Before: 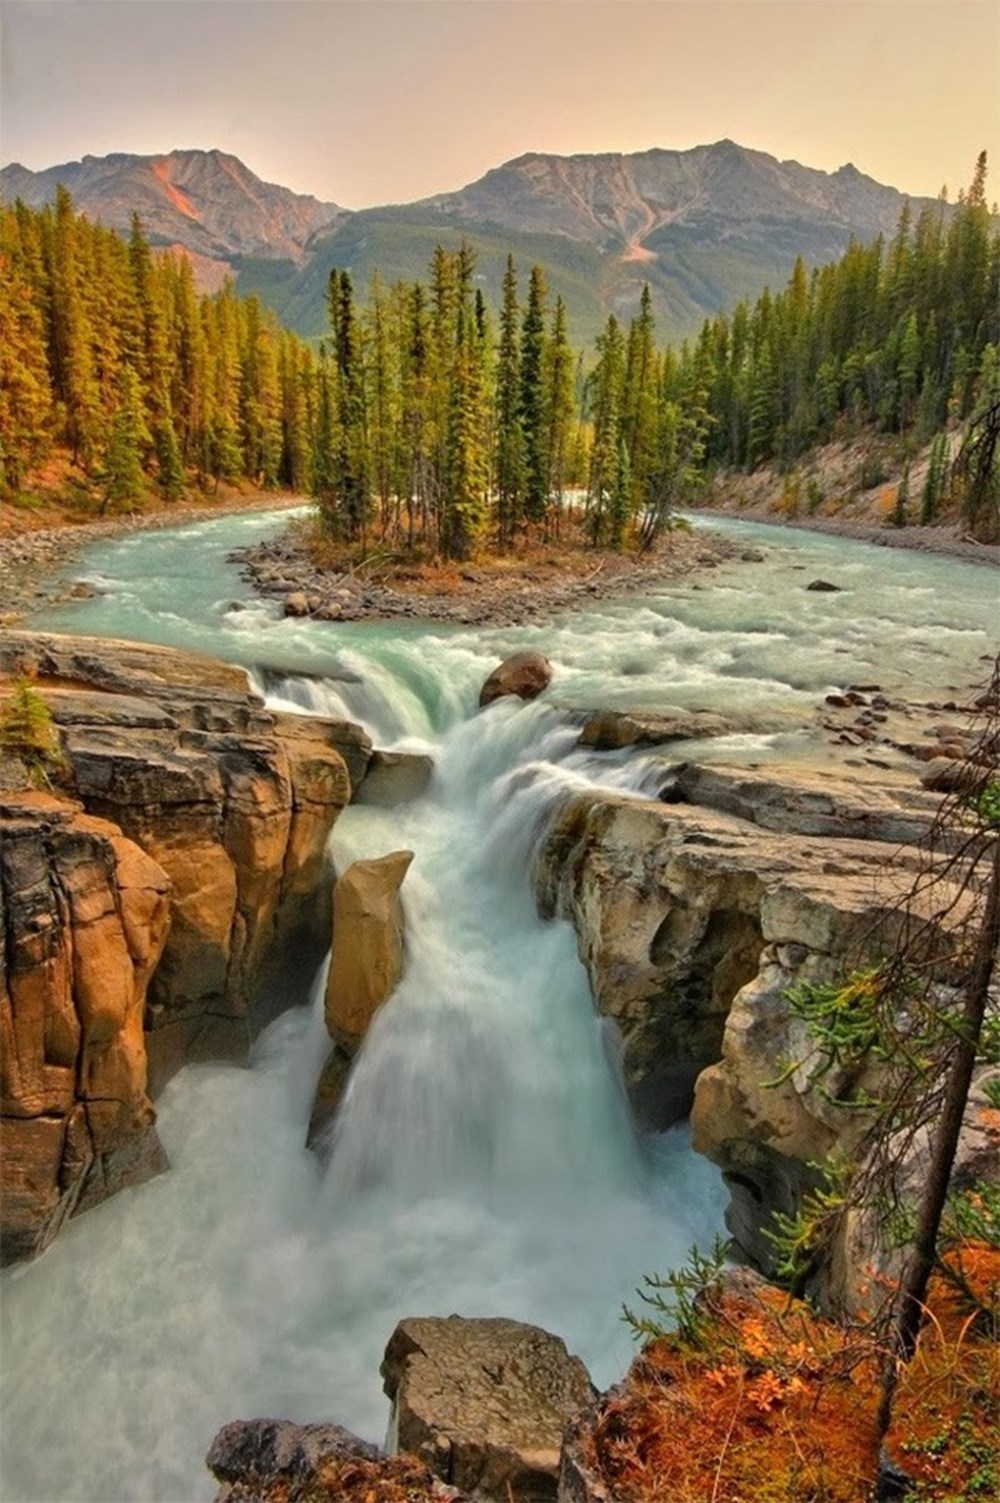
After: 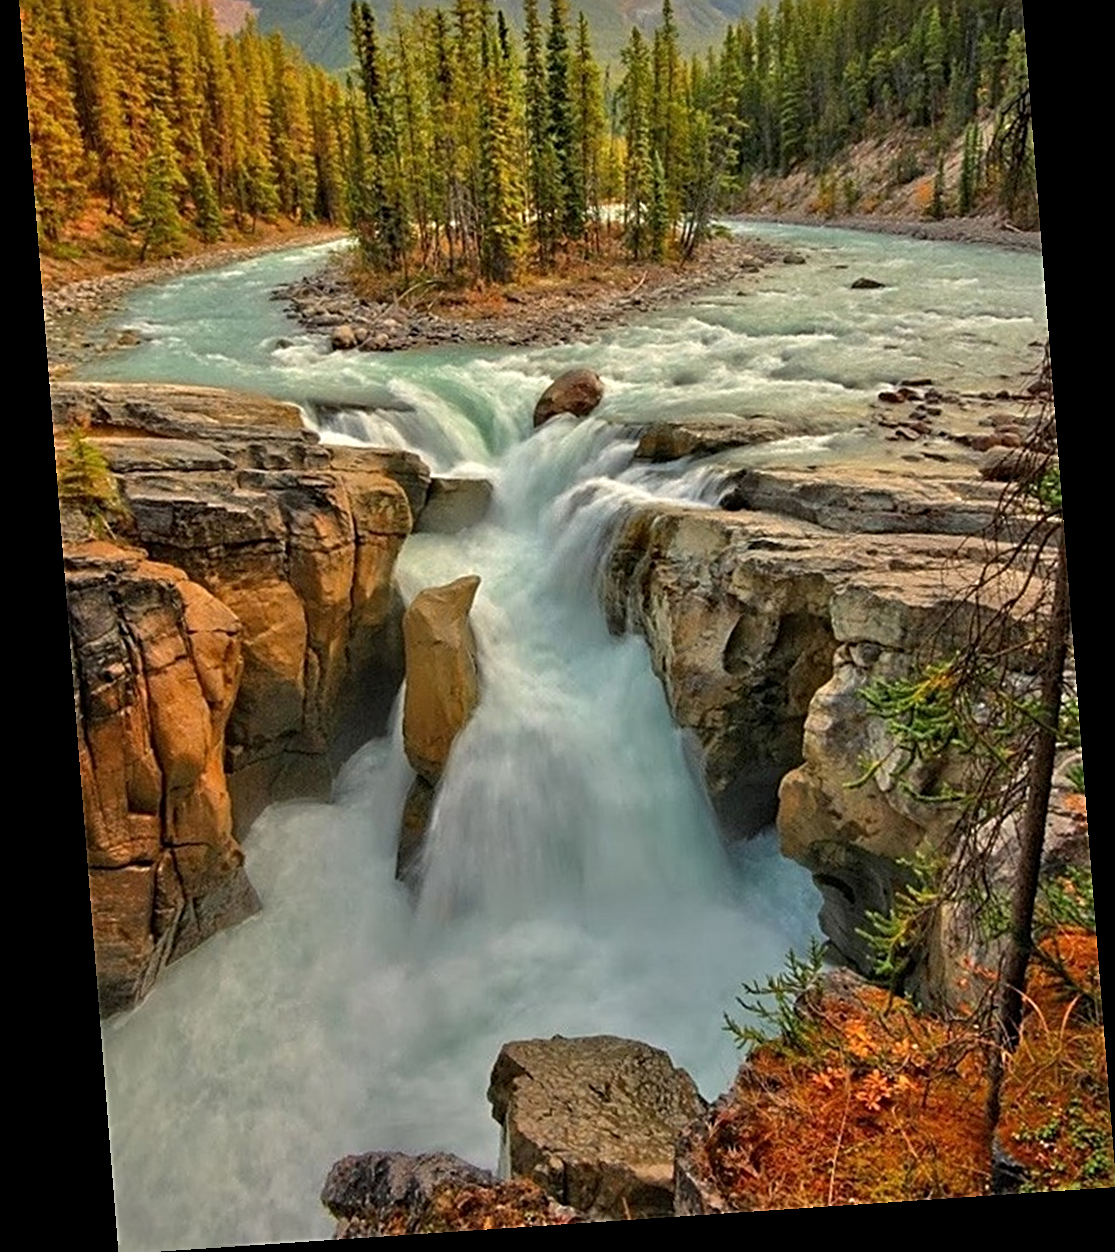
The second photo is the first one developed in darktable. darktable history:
sharpen: radius 2.531, amount 0.628
crop and rotate: top 19.998%
rotate and perspective: rotation -4.2°, shear 0.006, automatic cropping off
